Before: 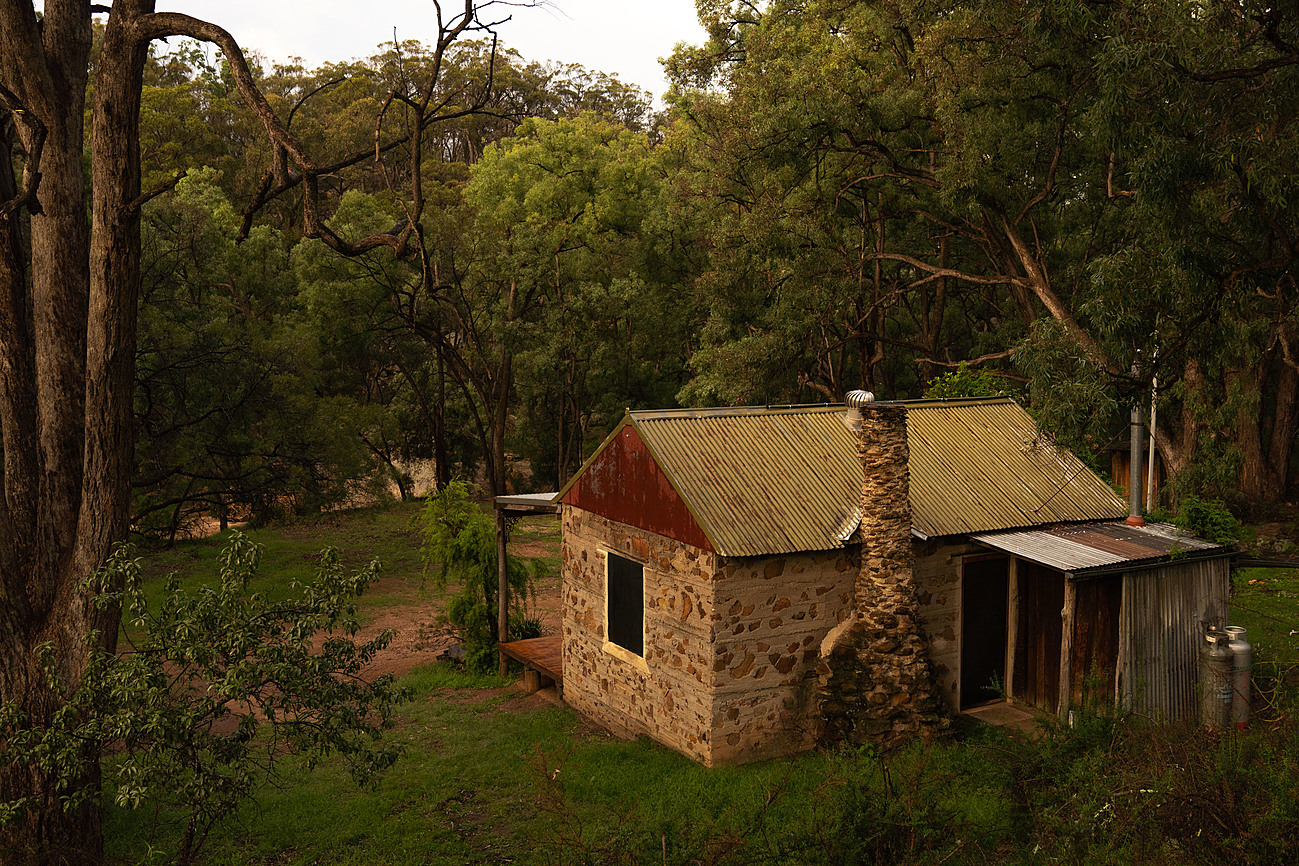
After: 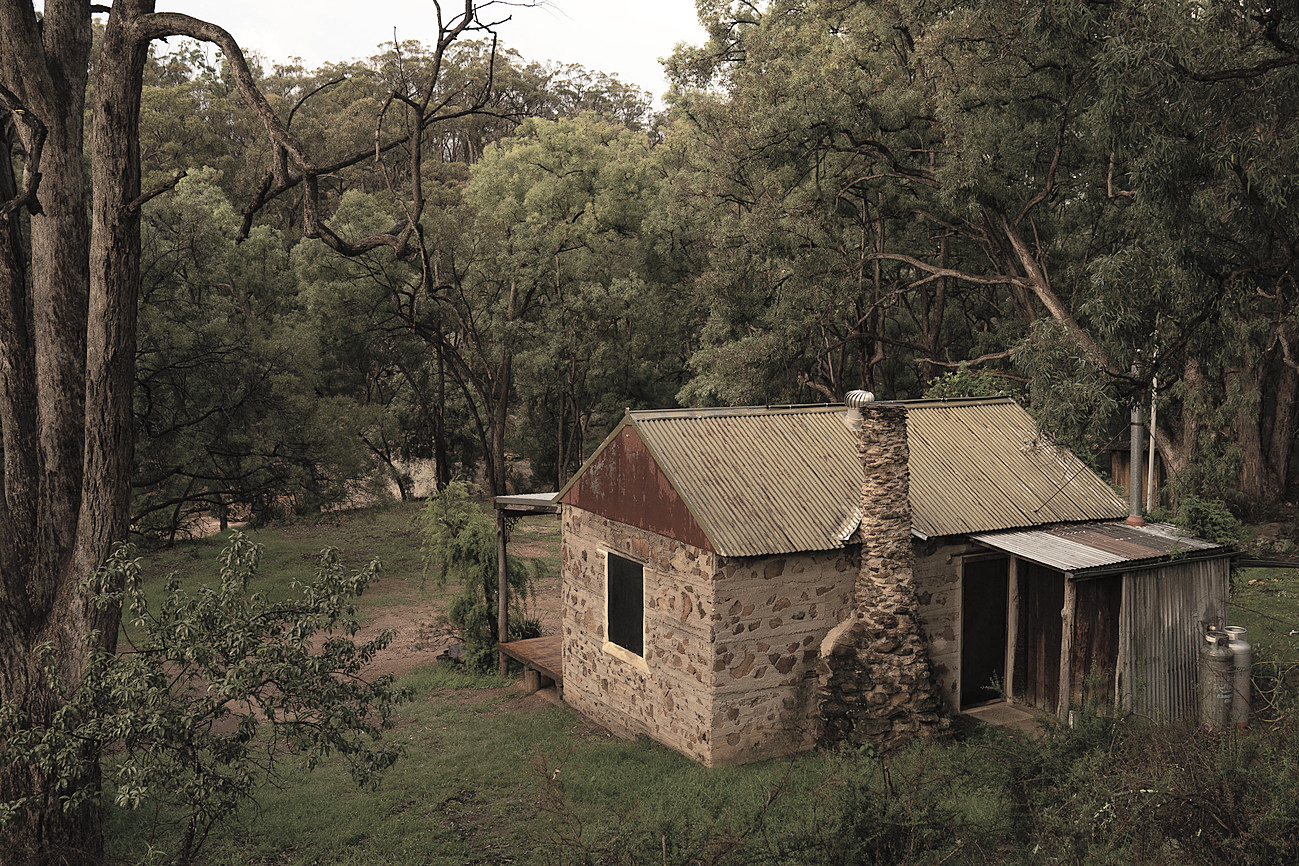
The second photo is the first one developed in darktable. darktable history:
contrast brightness saturation: brightness 0.18, saturation -0.5
white balance: emerald 1
